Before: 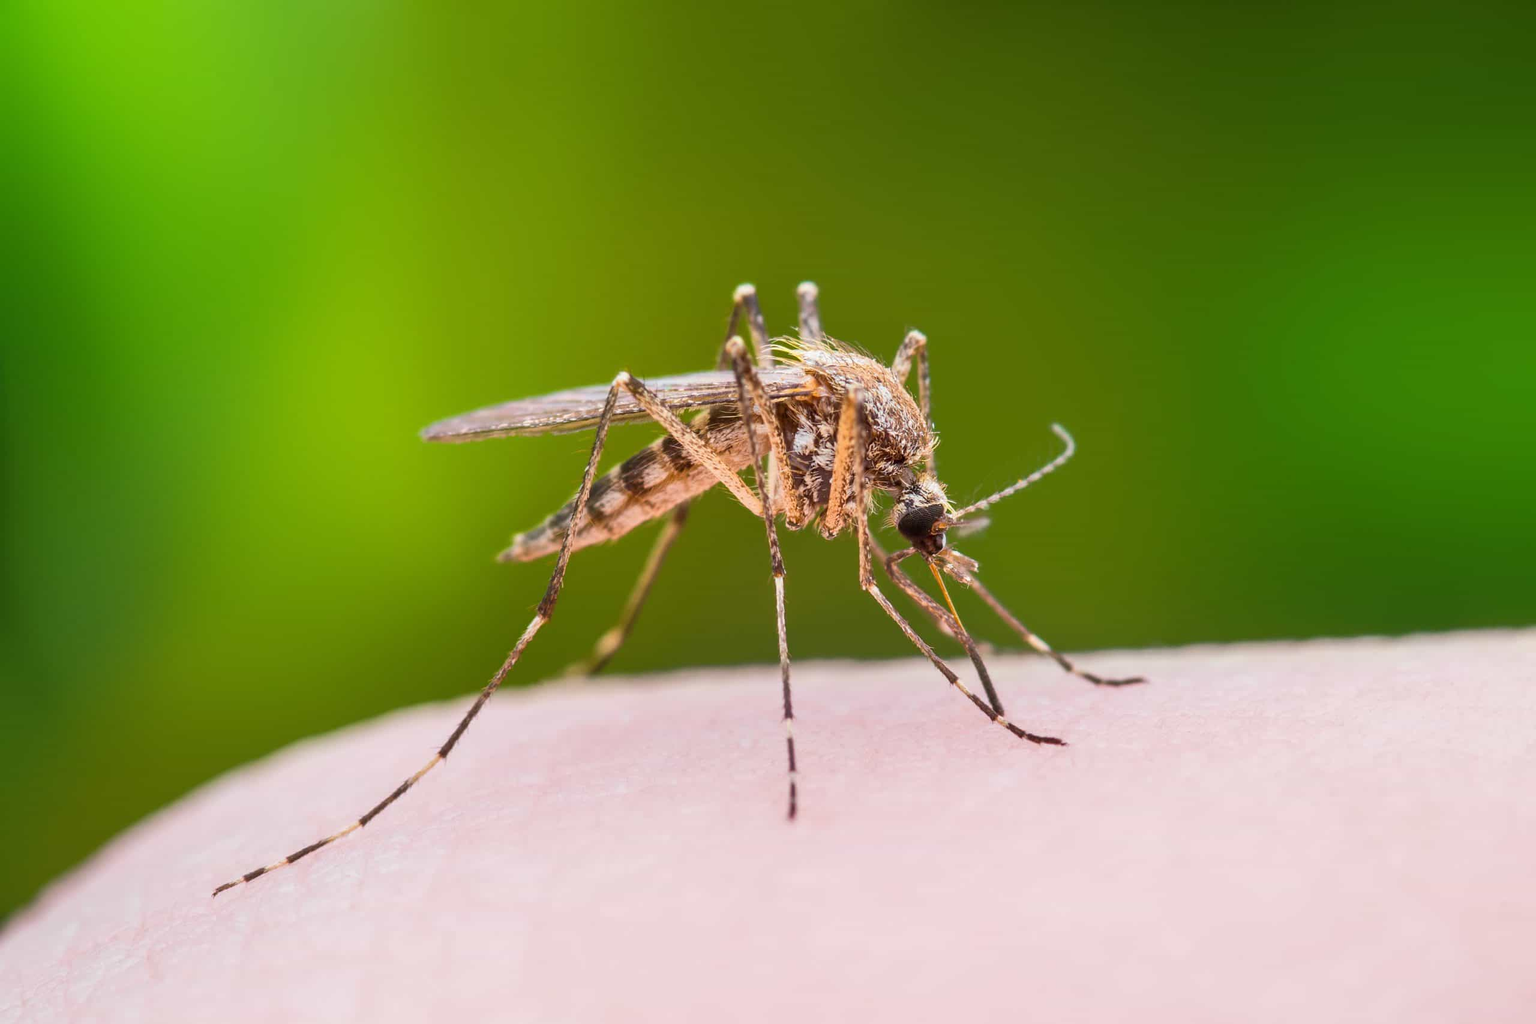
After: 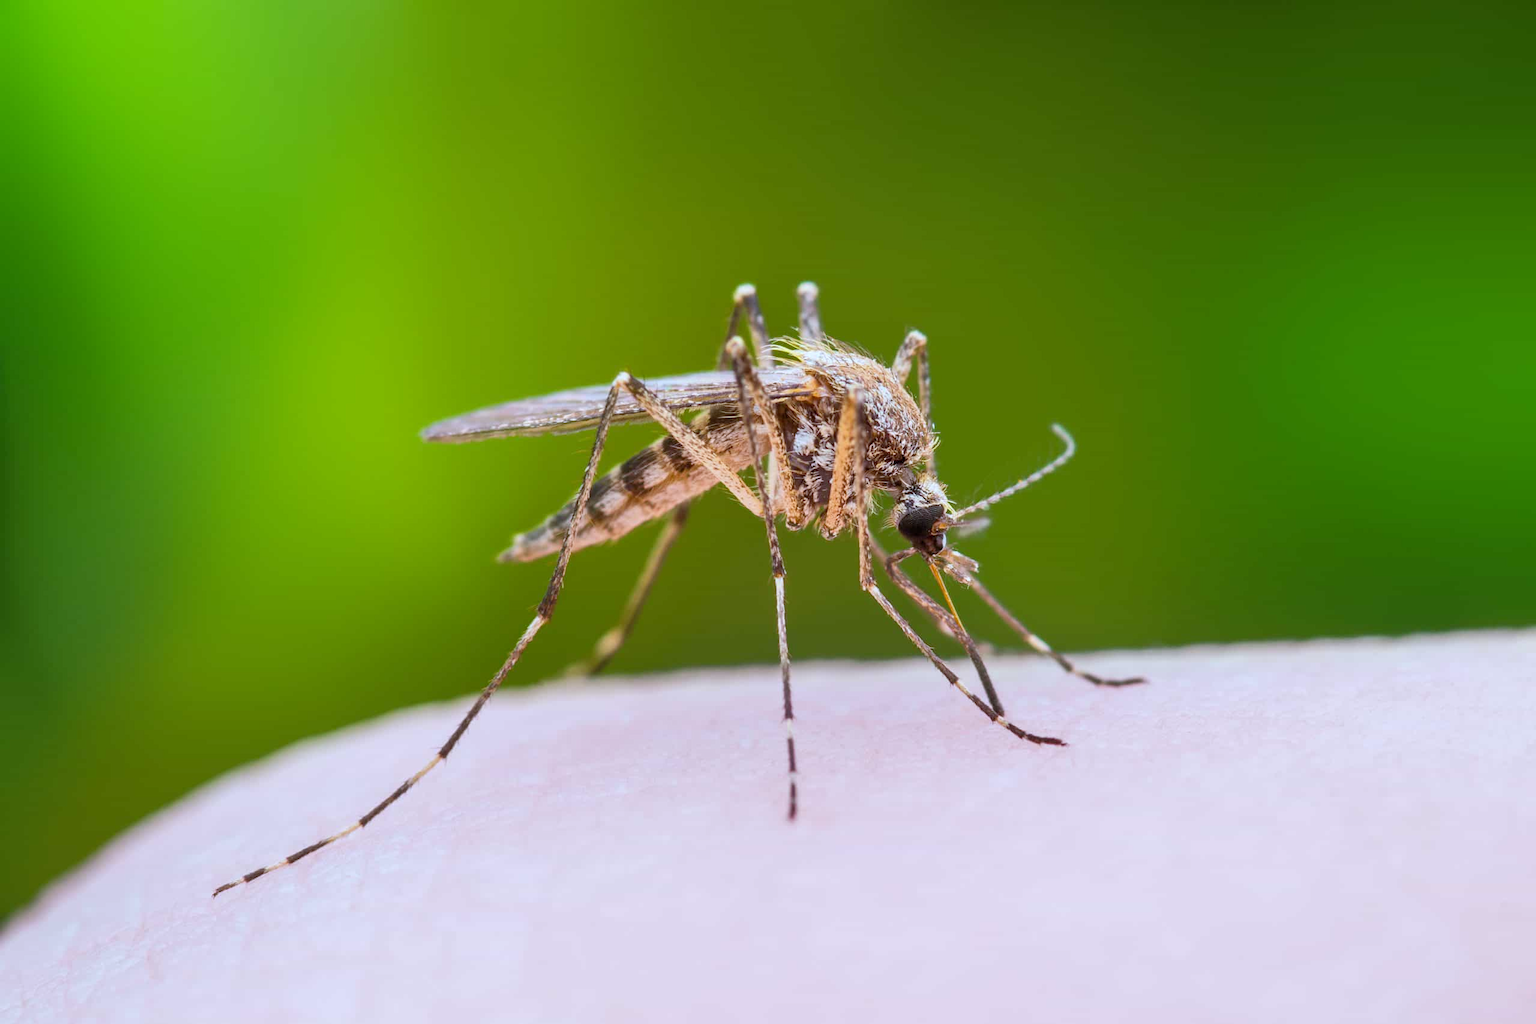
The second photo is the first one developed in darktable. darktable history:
levels: levels [0.018, 0.493, 1]
white balance: red 0.924, blue 1.095
